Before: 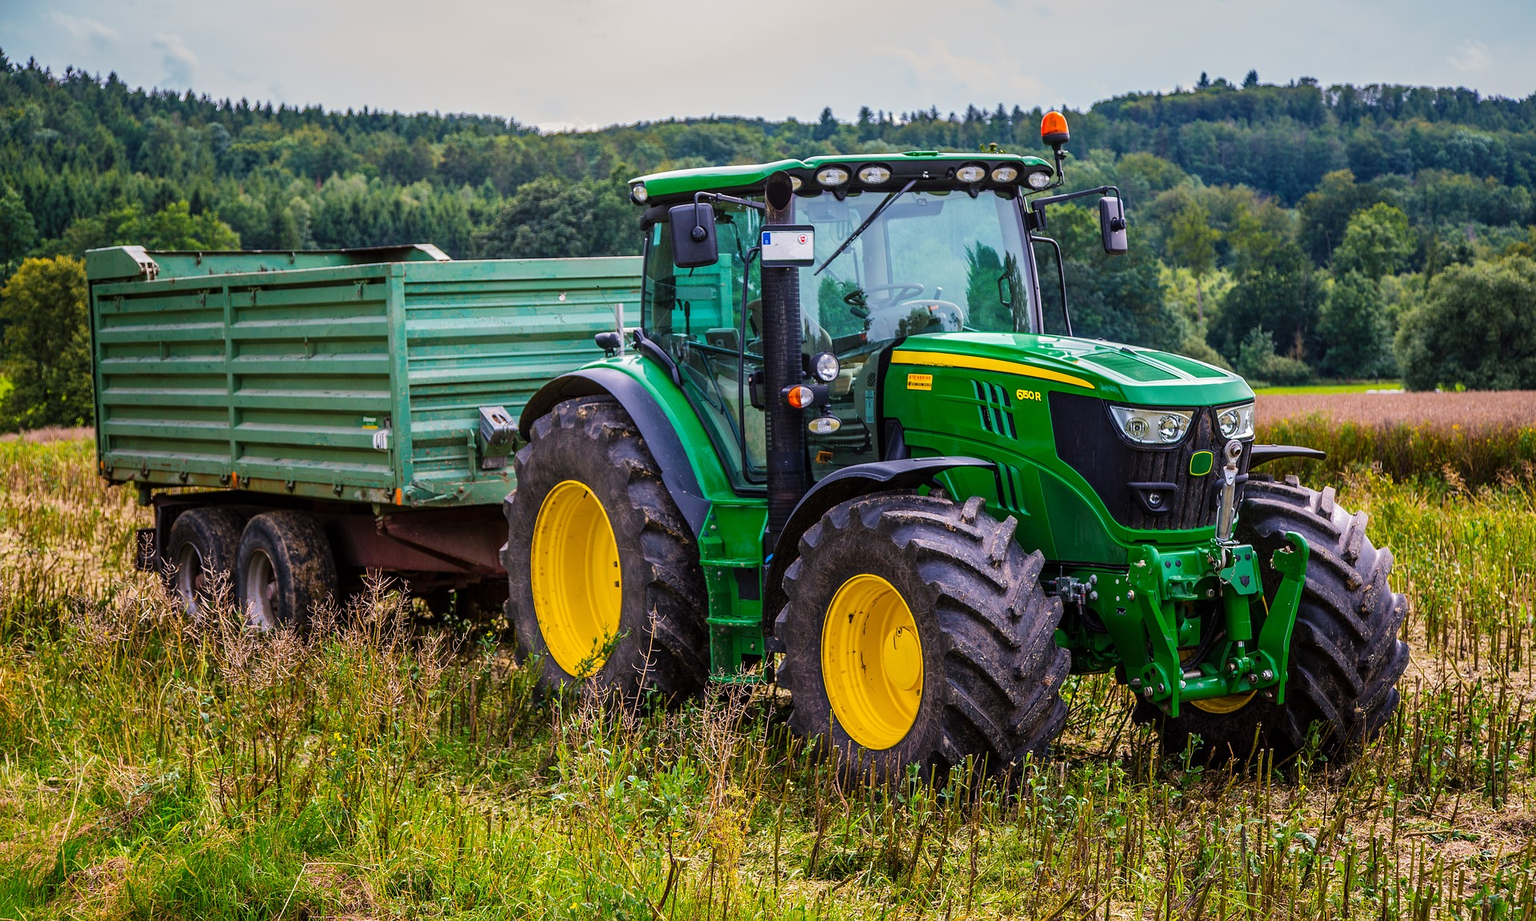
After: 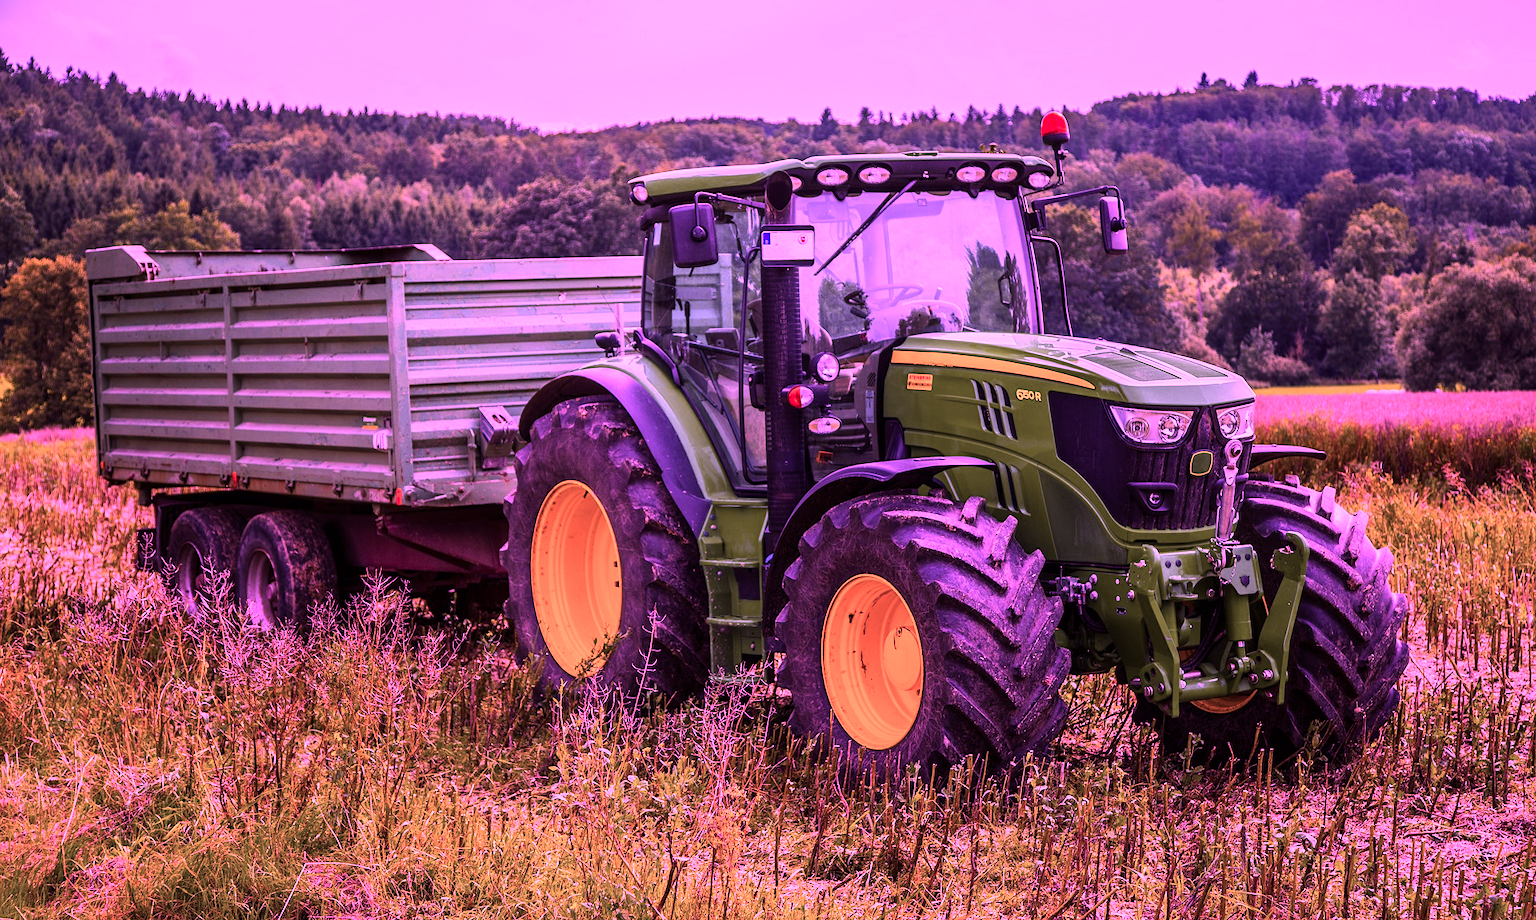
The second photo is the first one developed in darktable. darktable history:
tone equalizer: -8 EV -0.417 EV, -7 EV -0.389 EV, -6 EV -0.333 EV, -5 EV -0.222 EV, -3 EV 0.222 EV, -2 EV 0.333 EV, -1 EV 0.389 EV, +0 EV 0.417 EV, edges refinement/feathering 500, mask exposure compensation -1.57 EV, preserve details no
color calibration: illuminant custom, x 0.261, y 0.521, temperature 7054.11 K
